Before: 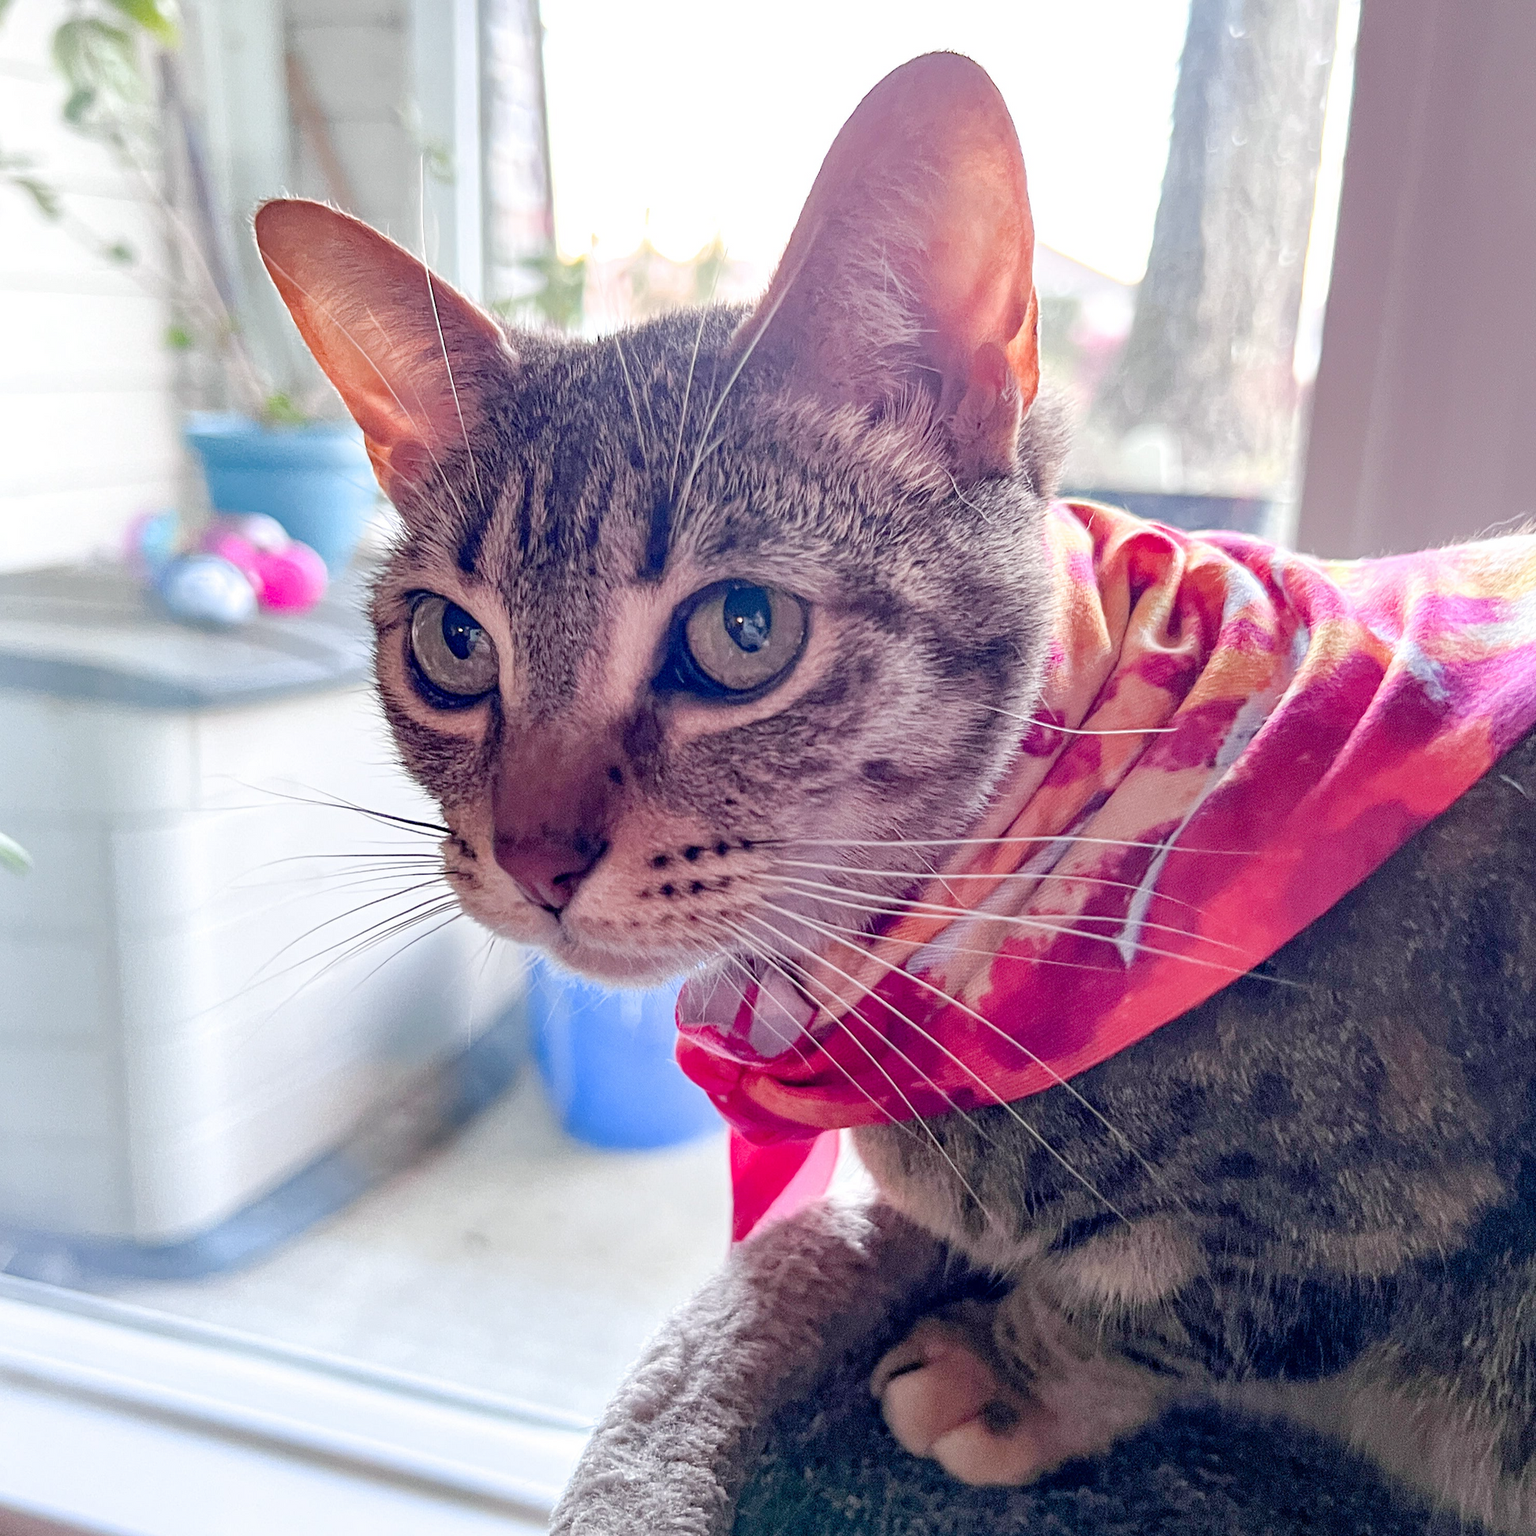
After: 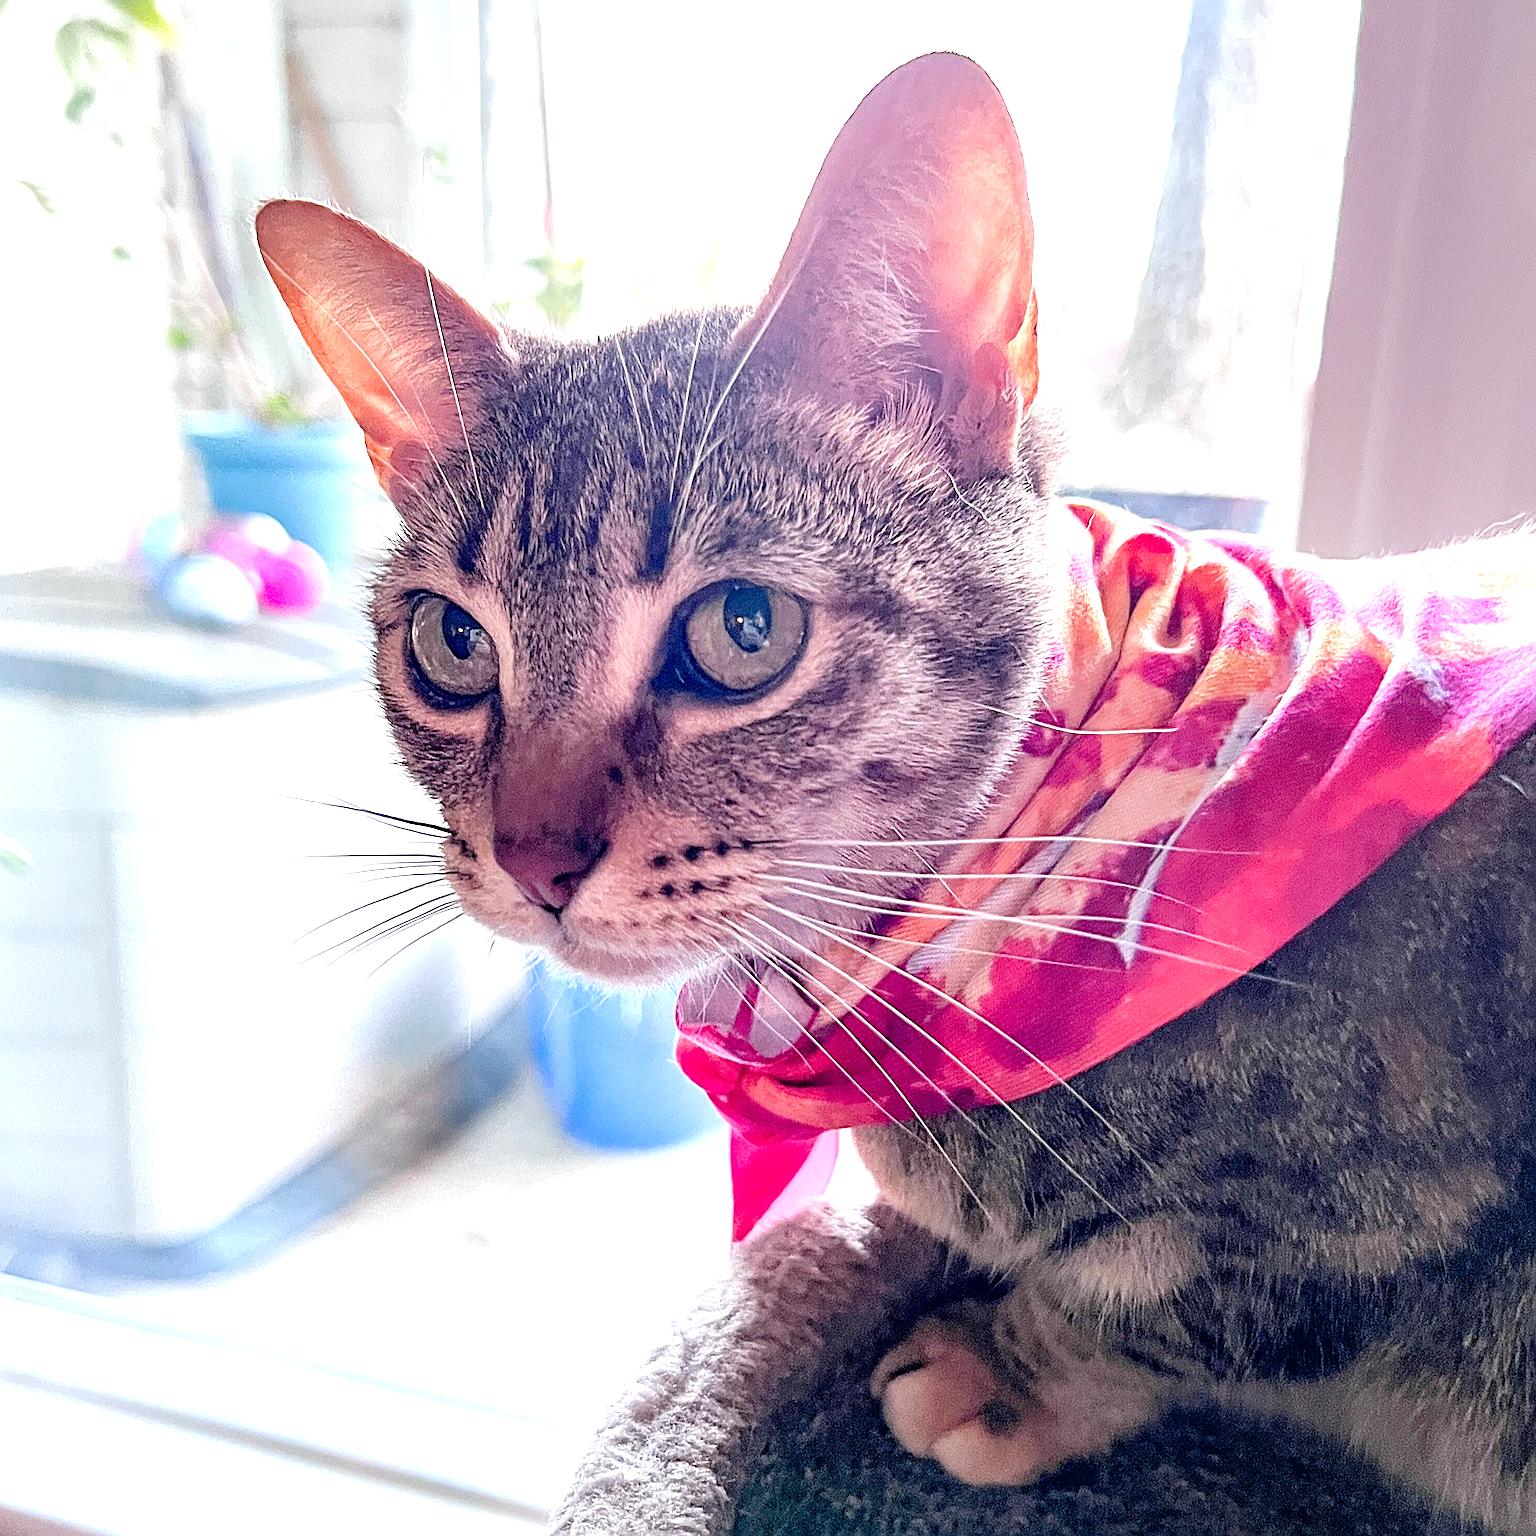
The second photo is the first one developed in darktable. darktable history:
tone equalizer: -8 EV -0.729 EV, -7 EV -0.667 EV, -6 EV -0.596 EV, -5 EV -0.419 EV, -3 EV 0.37 EV, -2 EV 0.6 EV, -1 EV 0.695 EV, +0 EV 0.744 EV
sharpen: on, module defaults
